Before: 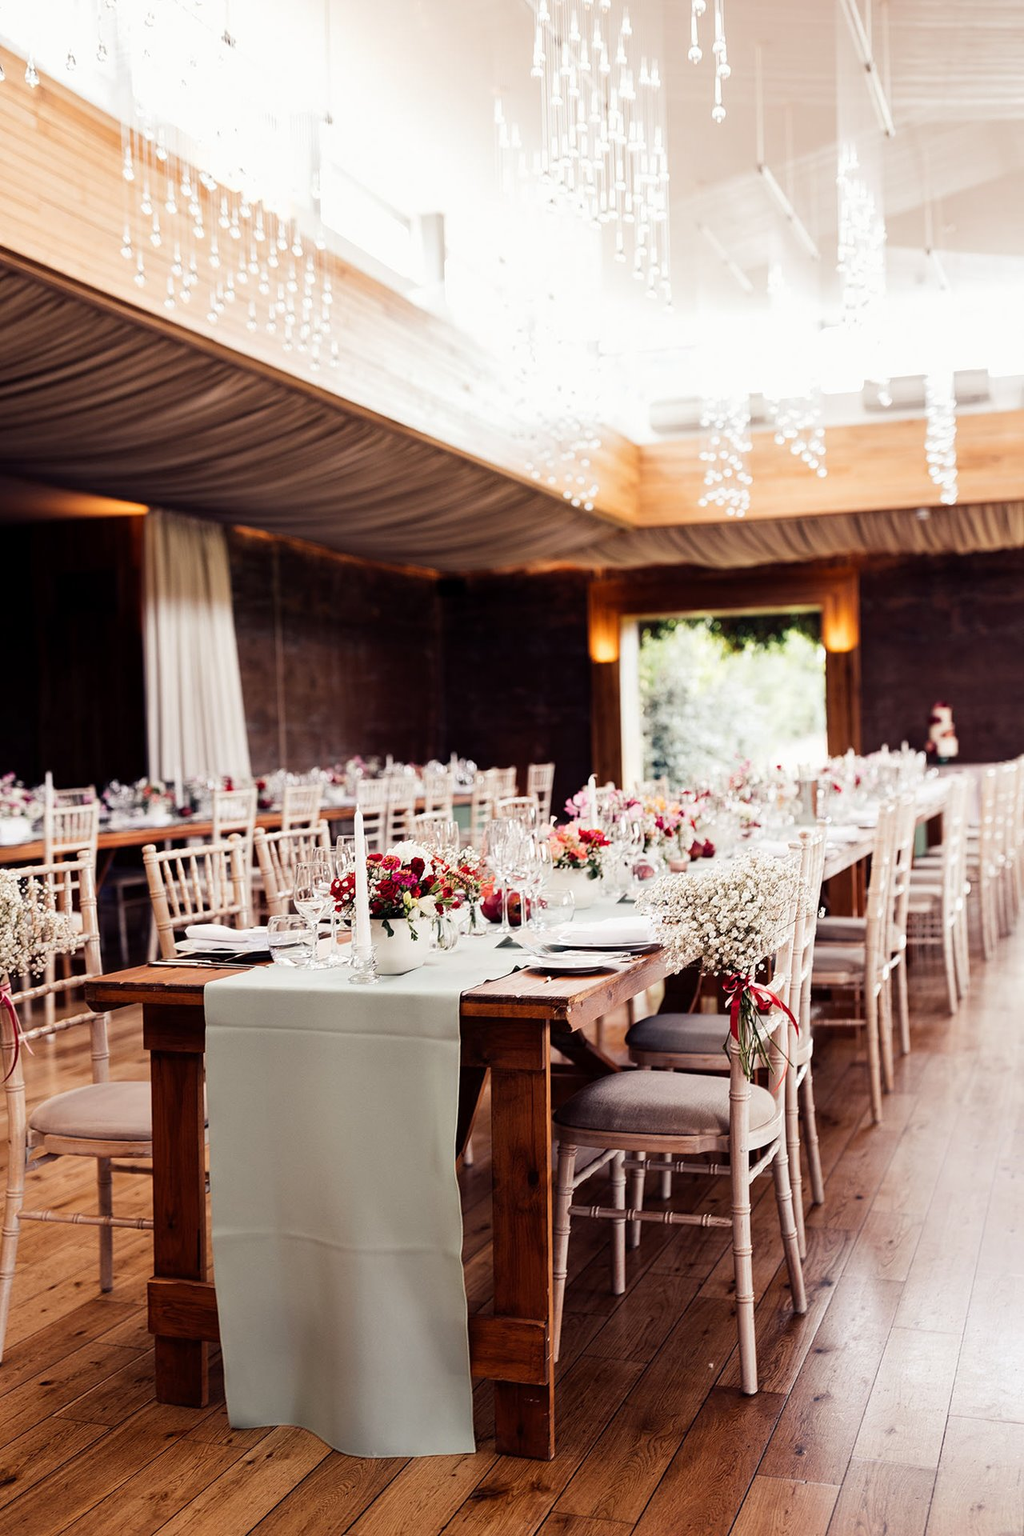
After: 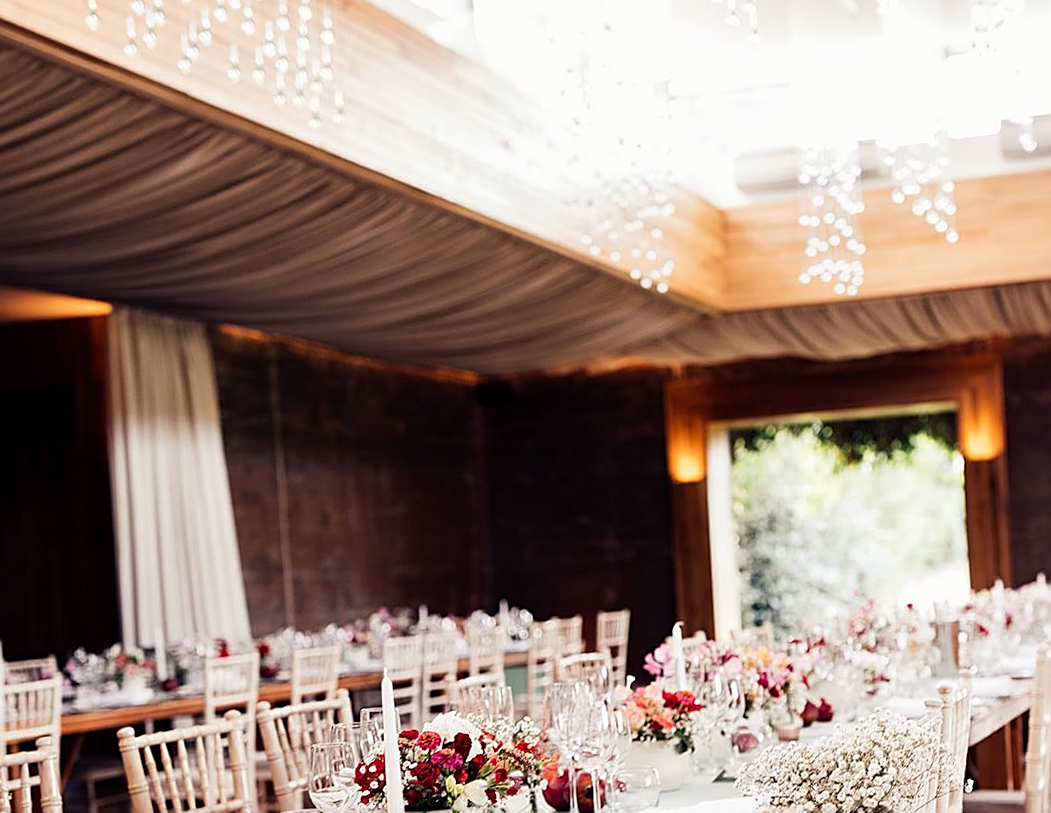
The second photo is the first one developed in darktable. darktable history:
rotate and perspective: rotation -1.77°, lens shift (horizontal) 0.004, automatic cropping off
sharpen: on, module defaults
crop: left 7.036%, top 18.398%, right 14.379%, bottom 40.043%
